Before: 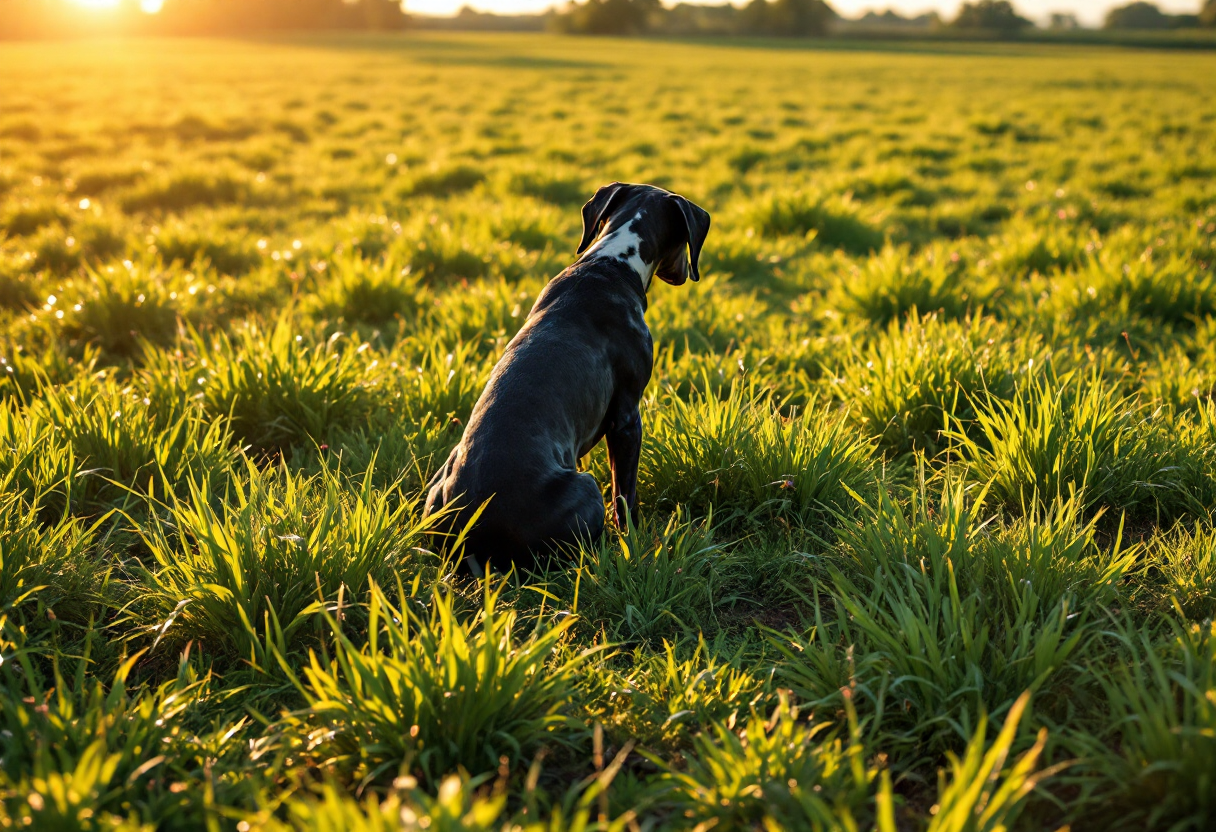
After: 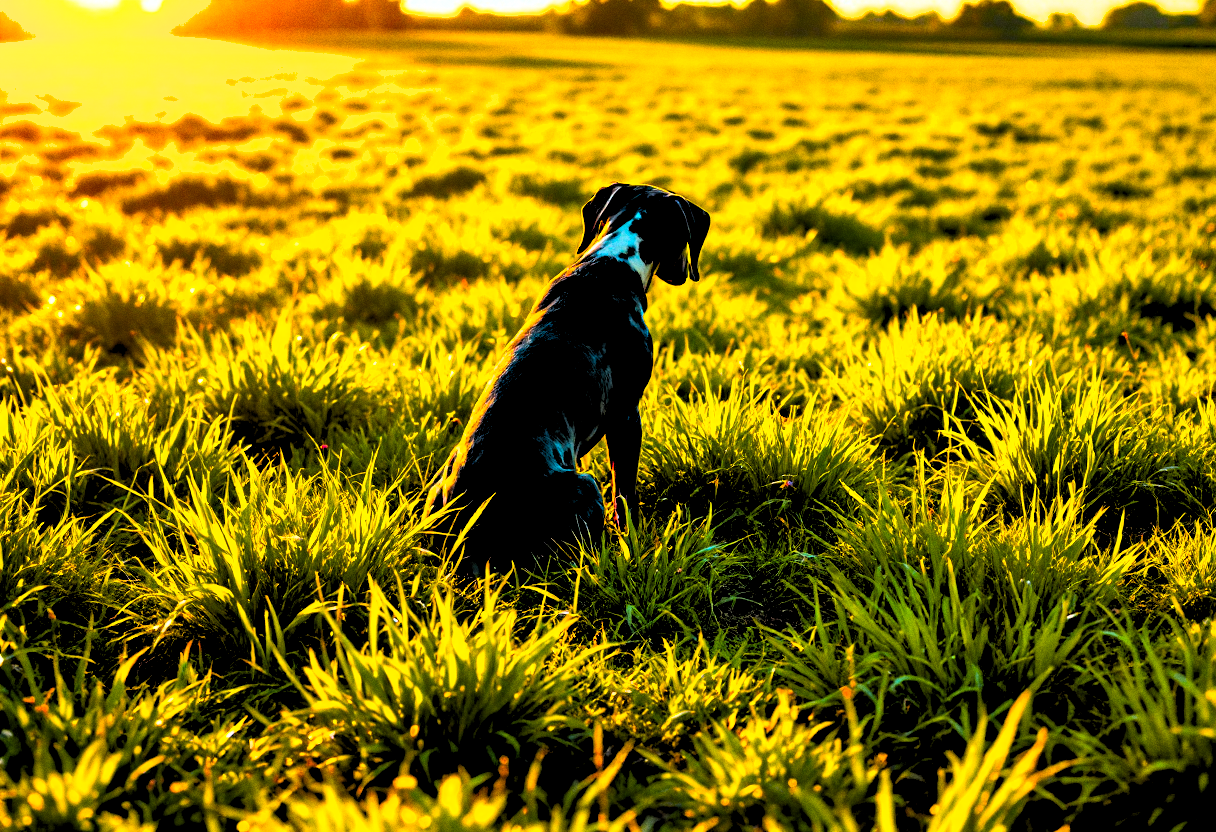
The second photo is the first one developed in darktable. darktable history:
shadows and highlights: low approximation 0.01, soften with gaussian
grain: coarseness 0.09 ISO
tone equalizer: -8 EV 0.25 EV, -7 EV 0.417 EV, -6 EV 0.417 EV, -5 EV 0.25 EV, -3 EV -0.25 EV, -2 EV -0.417 EV, -1 EV -0.417 EV, +0 EV -0.25 EV, edges refinement/feathering 500, mask exposure compensation -1.57 EV, preserve details guided filter
rgb levels: levels [[0.029, 0.461, 0.922], [0, 0.5, 1], [0, 0.5, 1]]
color balance rgb: linear chroma grading › highlights 100%, linear chroma grading › global chroma 23.41%, perceptual saturation grading › global saturation 35.38%, hue shift -10.68°, perceptual brilliance grading › highlights 47.25%, perceptual brilliance grading › mid-tones 22.2%, perceptual brilliance grading › shadows -5.93%
